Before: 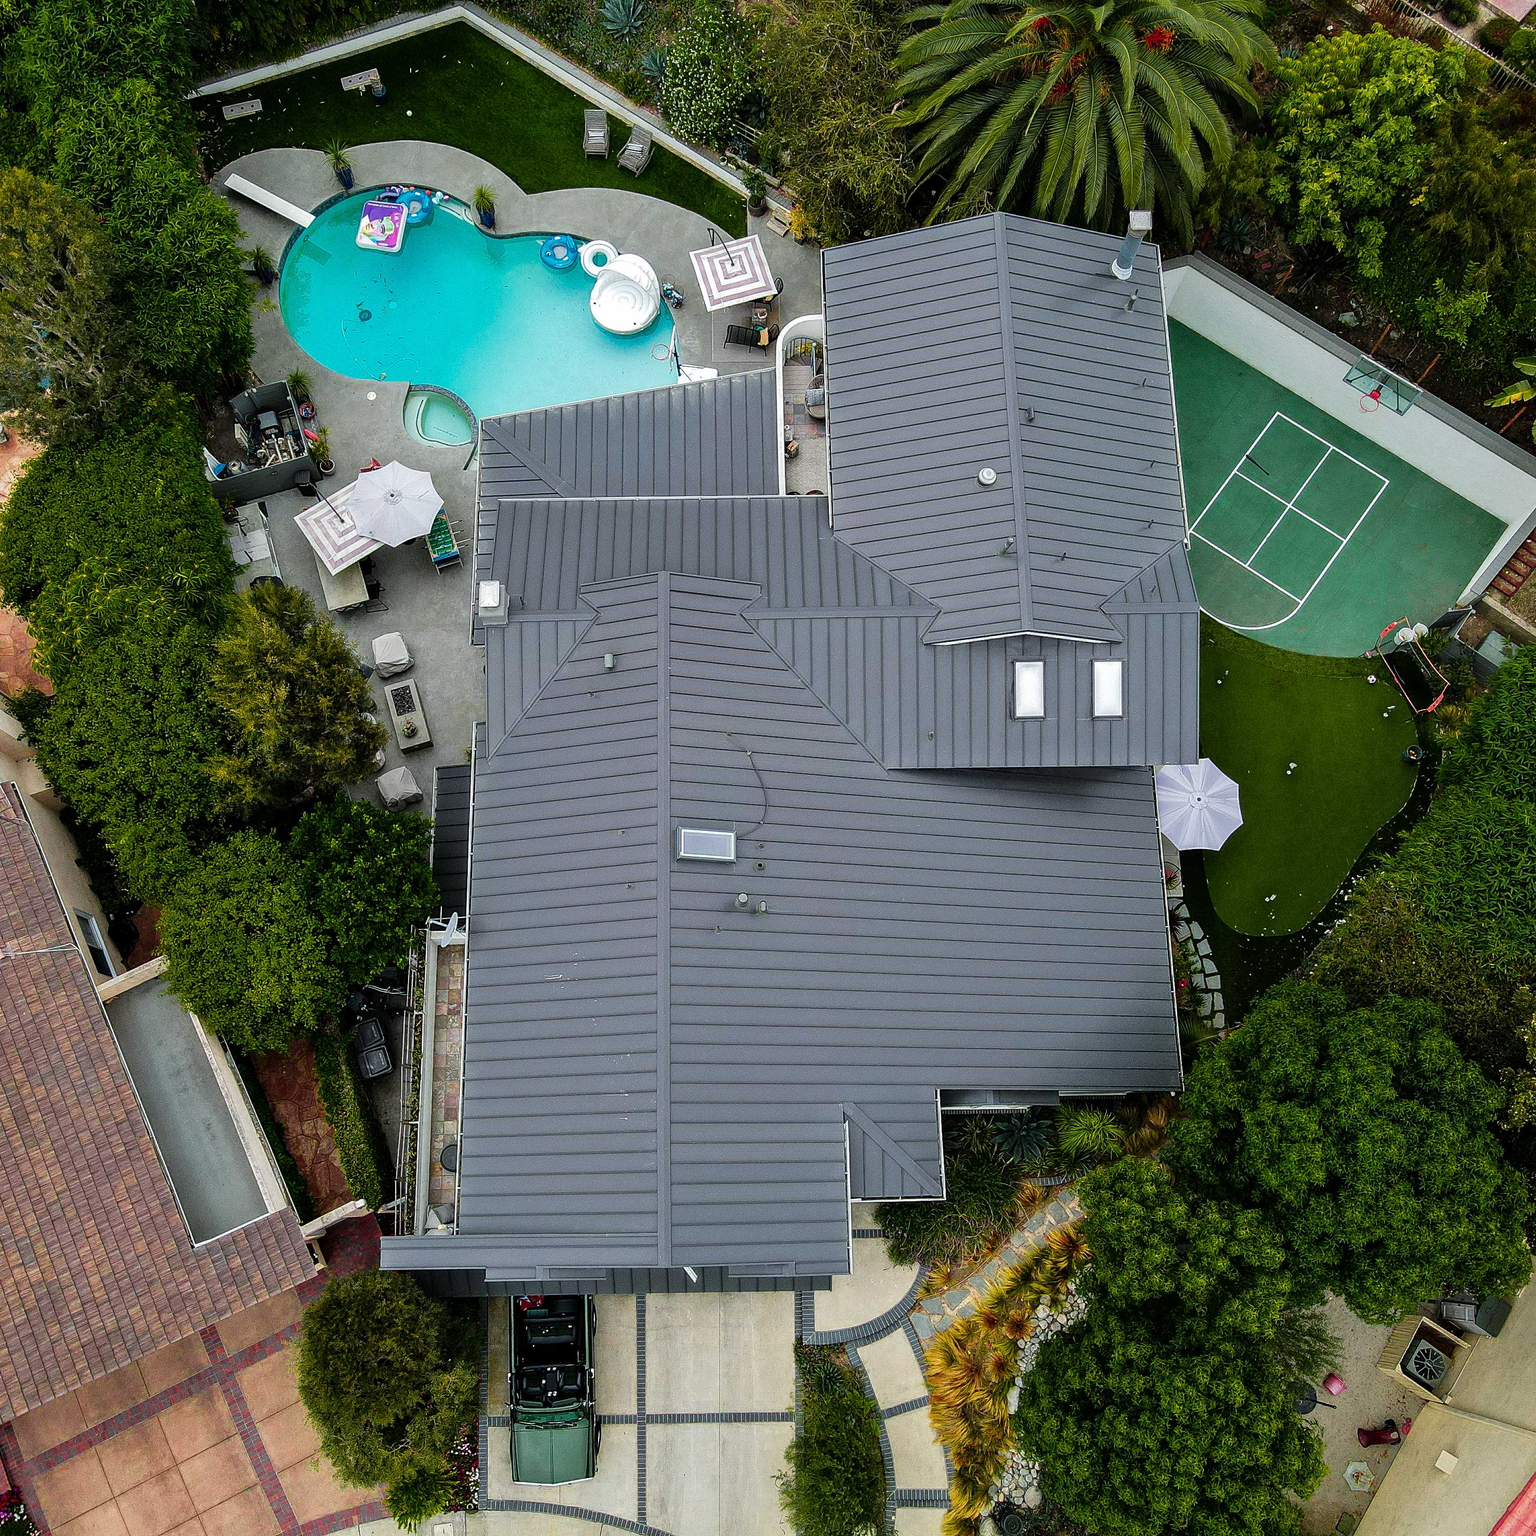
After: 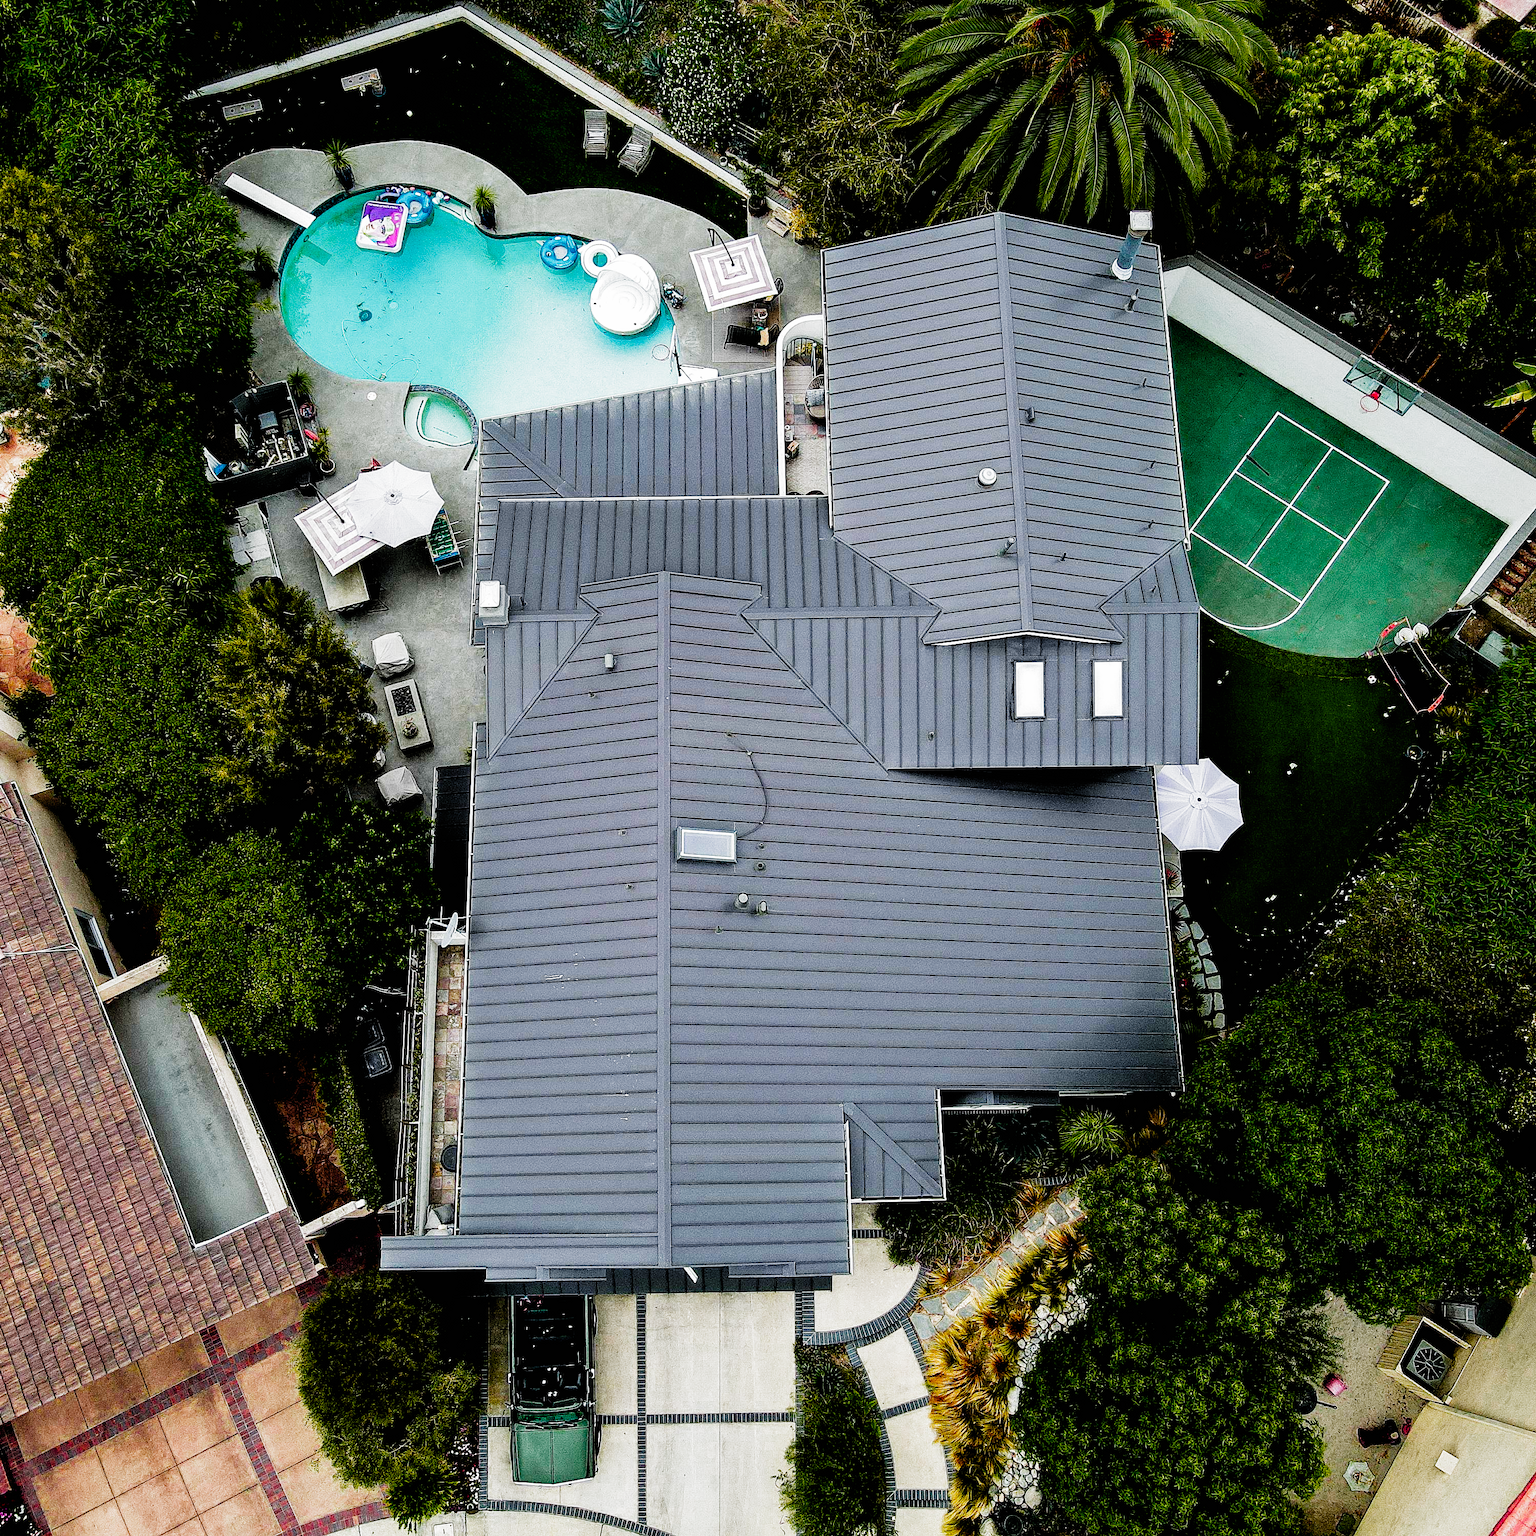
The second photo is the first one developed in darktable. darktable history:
filmic rgb: black relative exposure -3.99 EV, white relative exposure 3 EV, hardness 2.98, contrast 1.509, preserve chrominance no, color science v4 (2020)
tone equalizer: -8 EV -0.415 EV, -7 EV -0.424 EV, -6 EV -0.307 EV, -5 EV -0.186 EV, -3 EV 0.22 EV, -2 EV 0.361 EV, -1 EV 0.39 EV, +0 EV 0.414 EV, edges refinement/feathering 500, mask exposure compensation -1.57 EV, preserve details no
